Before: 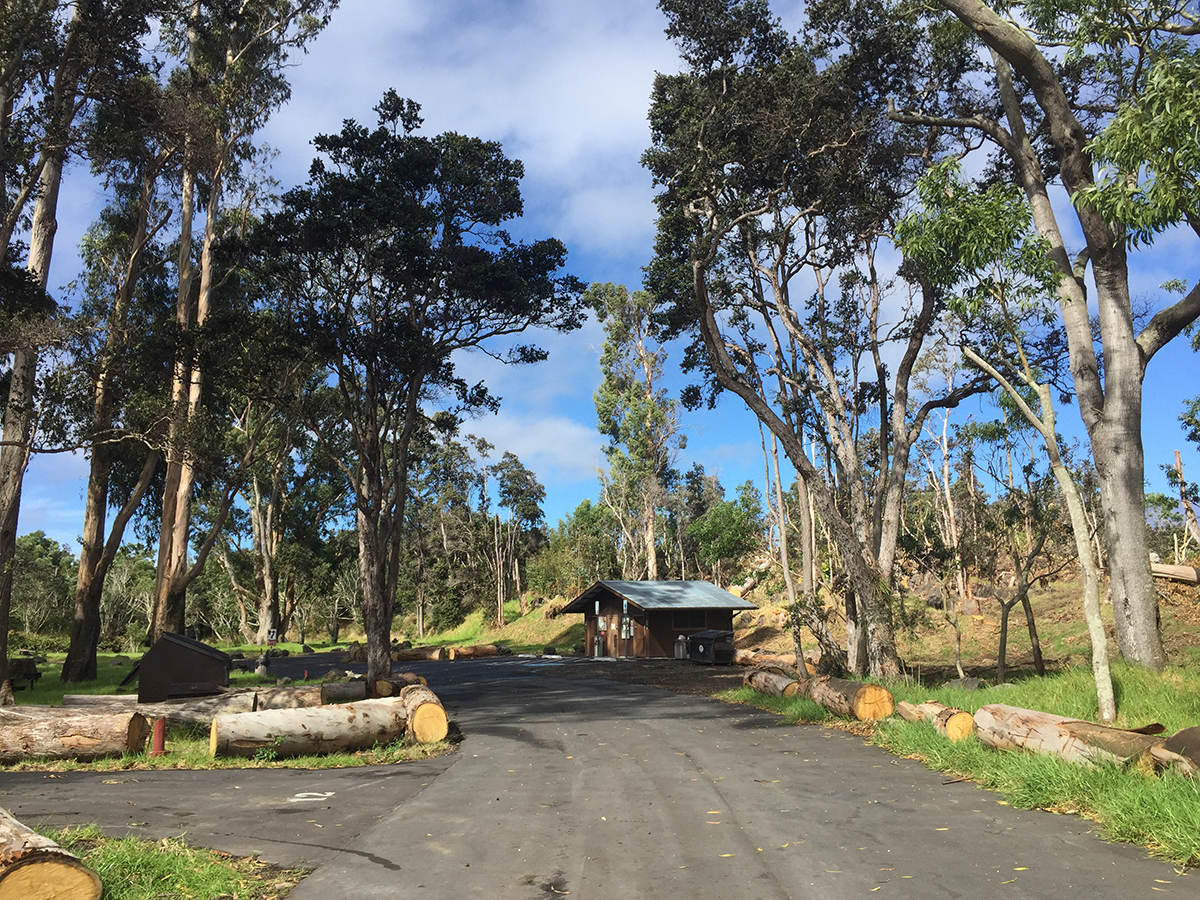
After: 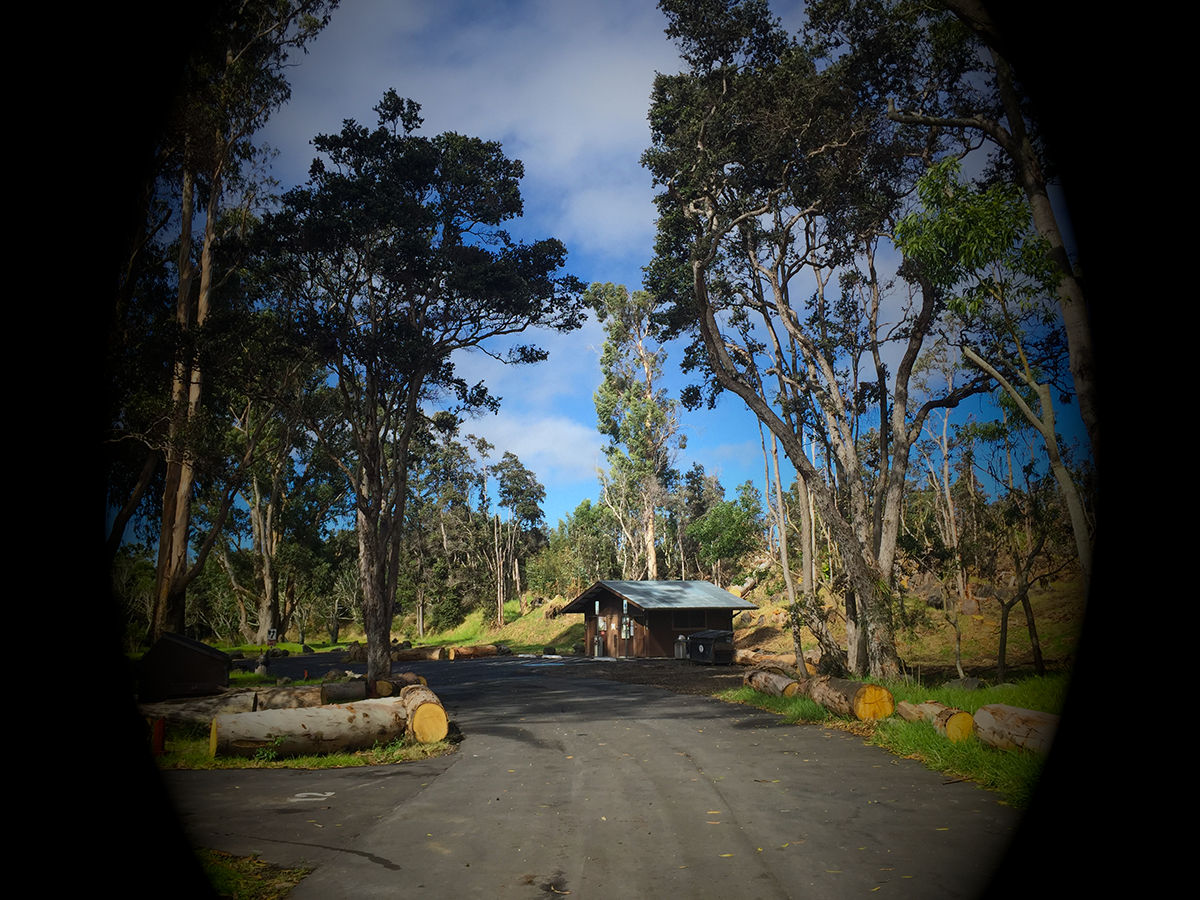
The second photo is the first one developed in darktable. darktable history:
tone equalizer: -8 EV 0.06 EV, smoothing diameter 25%, edges refinement/feathering 10, preserve details guided filter
vignetting: fall-off start 15.9%, fall-off radius 100%, brightness -1, saturation 0.5, width/height ratio 0.719
